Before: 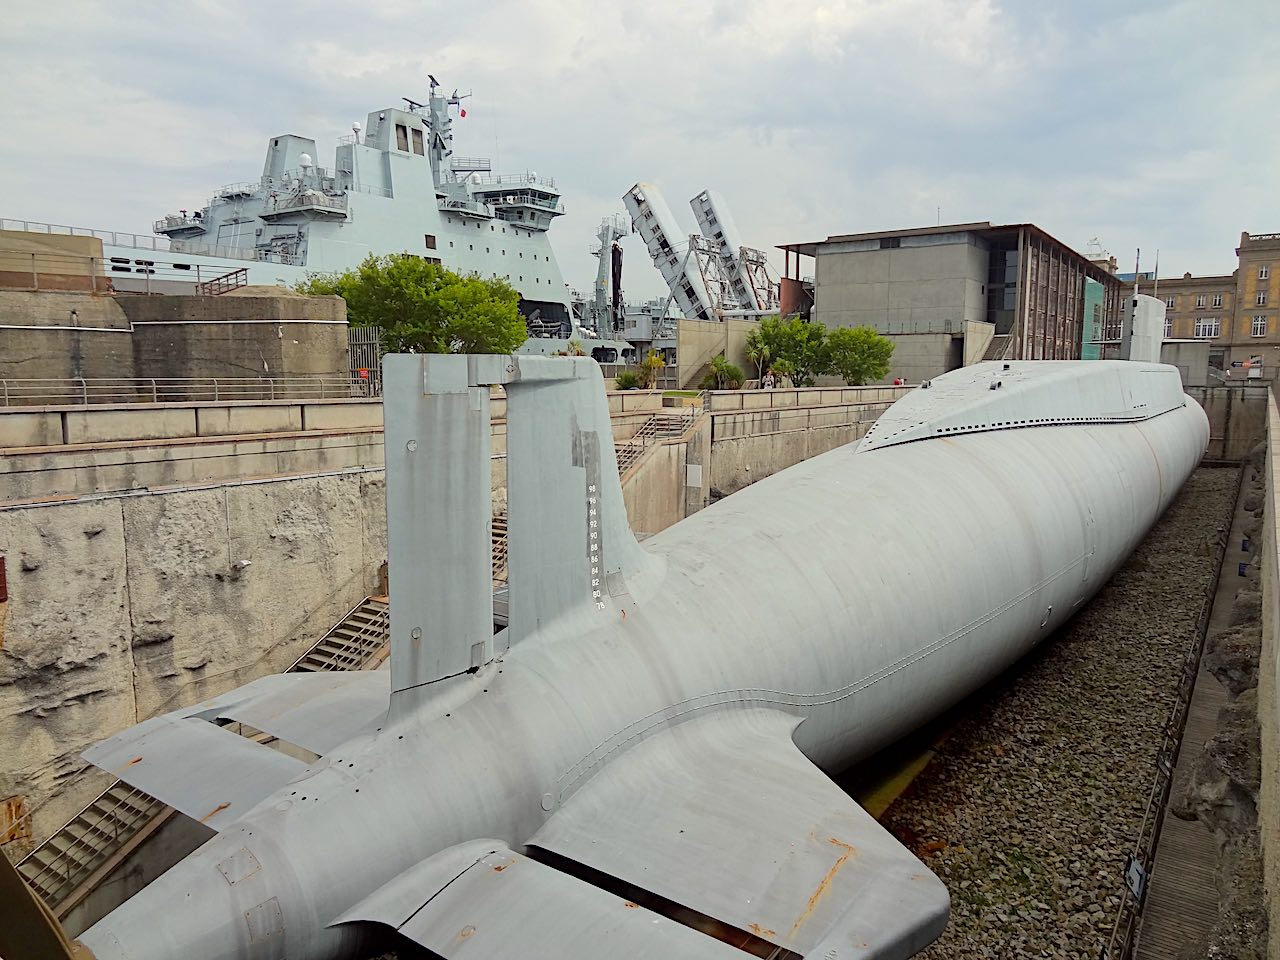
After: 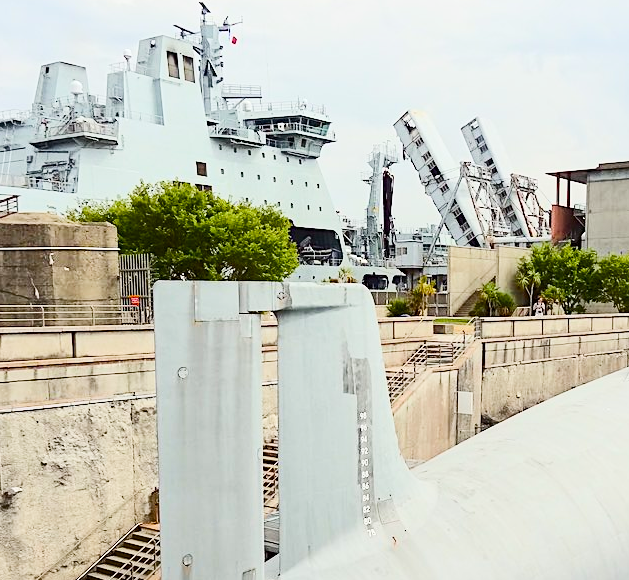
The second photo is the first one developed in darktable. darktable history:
crop: left 17.922%, top 7.693%, right 32.9%, bottom 31.872%
color balance rgb: perceptual saturation grading › global saturation 20%, perceptual saturation grading › highlights -50.235%, perceptual saturation grading › shadows 30.315%, perceptual brilliance grading › mid-tones 10.534%, perceptual brilliance grading › shadows 15.287%, global vibrance 20%
contrast brightness saturation: contrast 0.375, brightness 0.098
